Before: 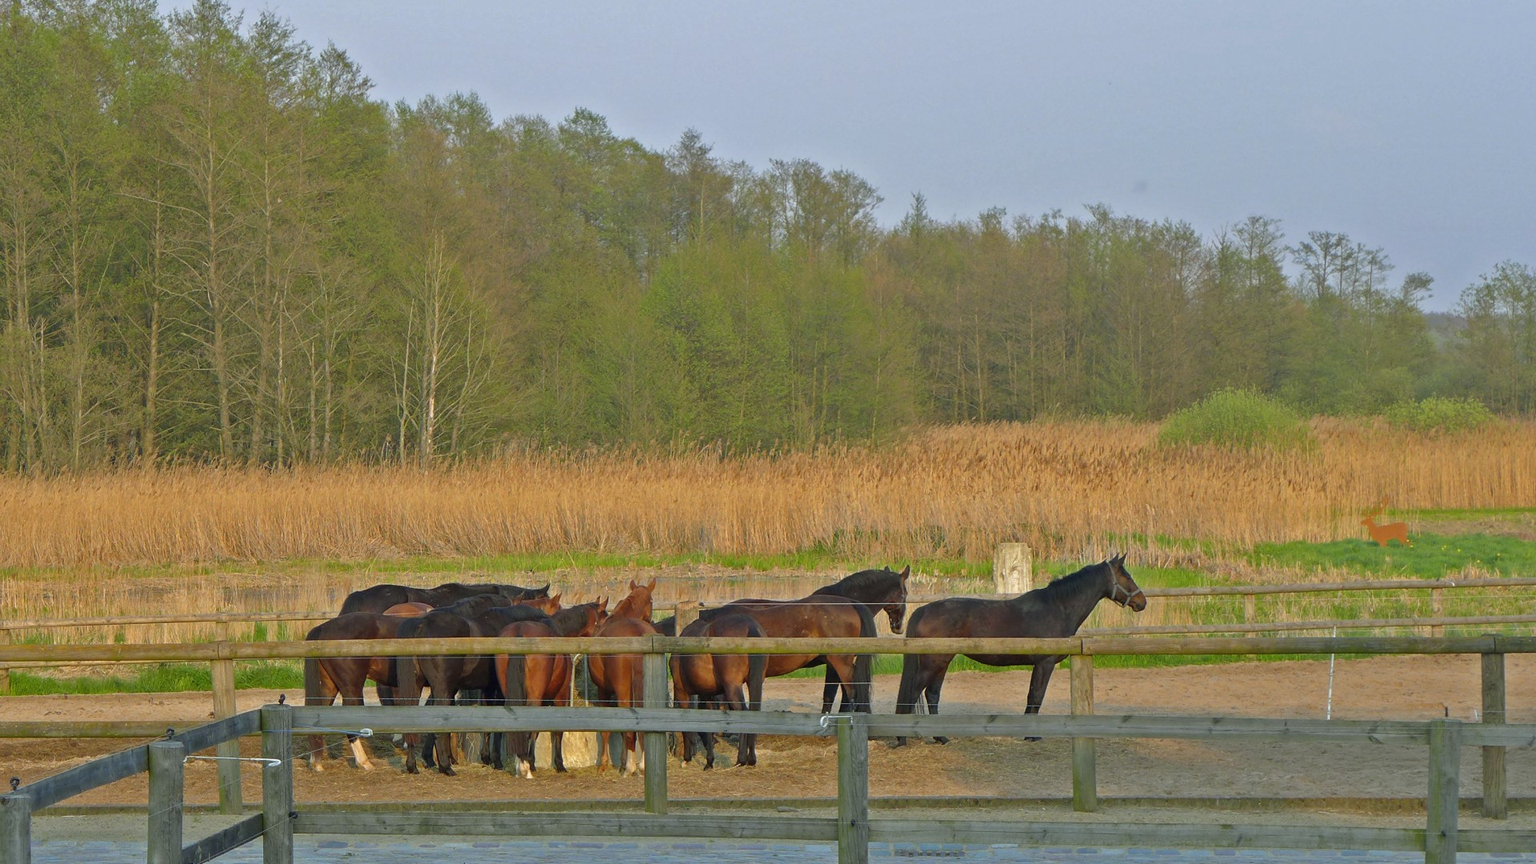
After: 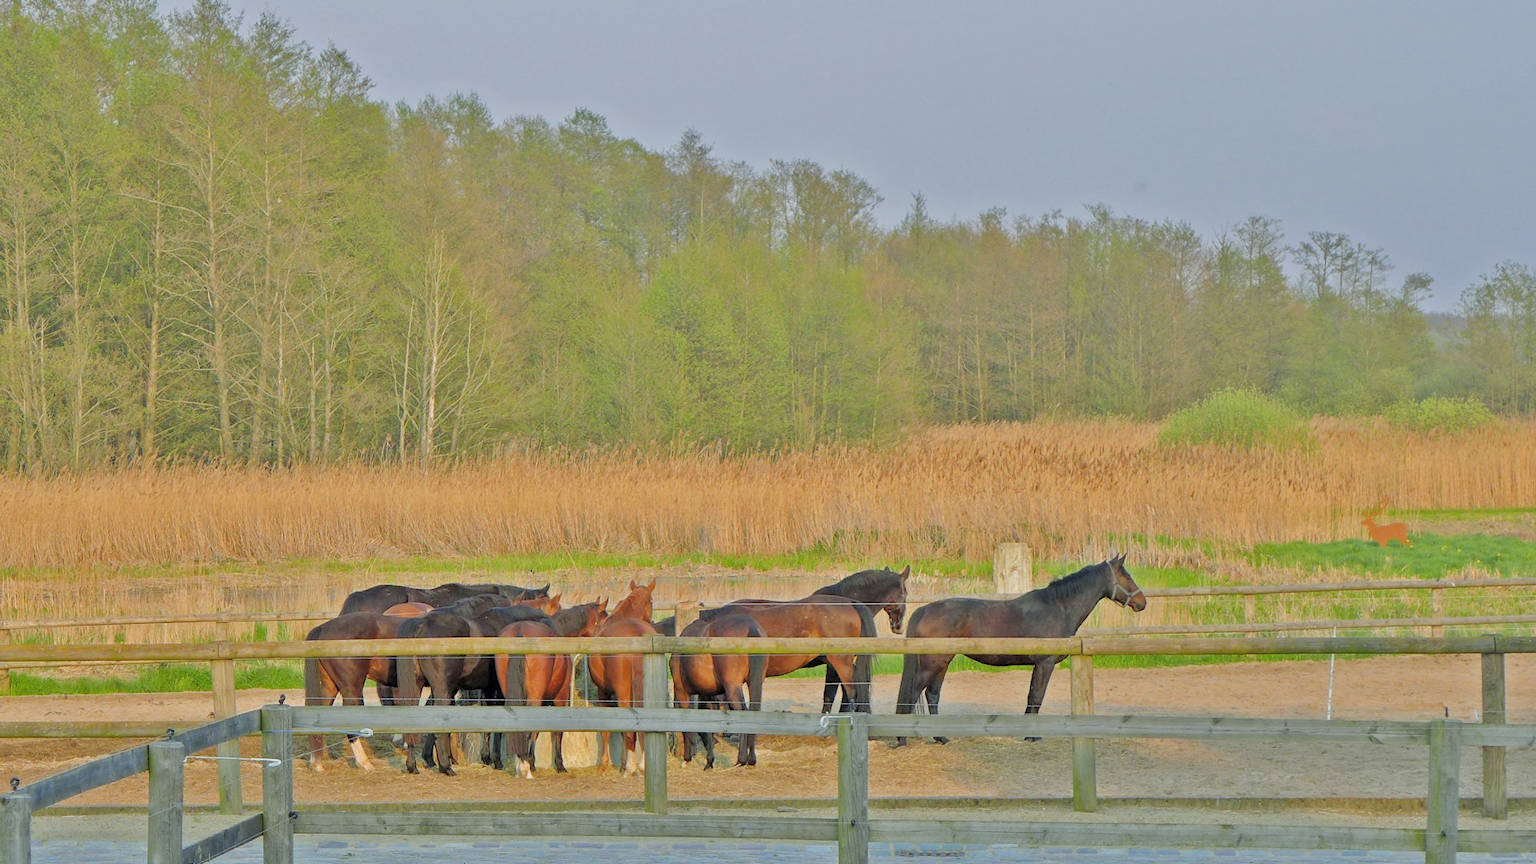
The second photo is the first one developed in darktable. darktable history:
filmic rgb: black relative exposure -7.65 EV, white relative exposure 4.56 EV, hardness 3.61
tone equalizer: -7 EV 0.15 EV, -6 EV 0.6 EV, -5 EV 1.15 EV, -4 EV 1.33 EV, -3 EV 1.15 EV, -2 EV 0.6 EV, -1 EV 0.15 EV, mask exposure compensation -0.5 EV
